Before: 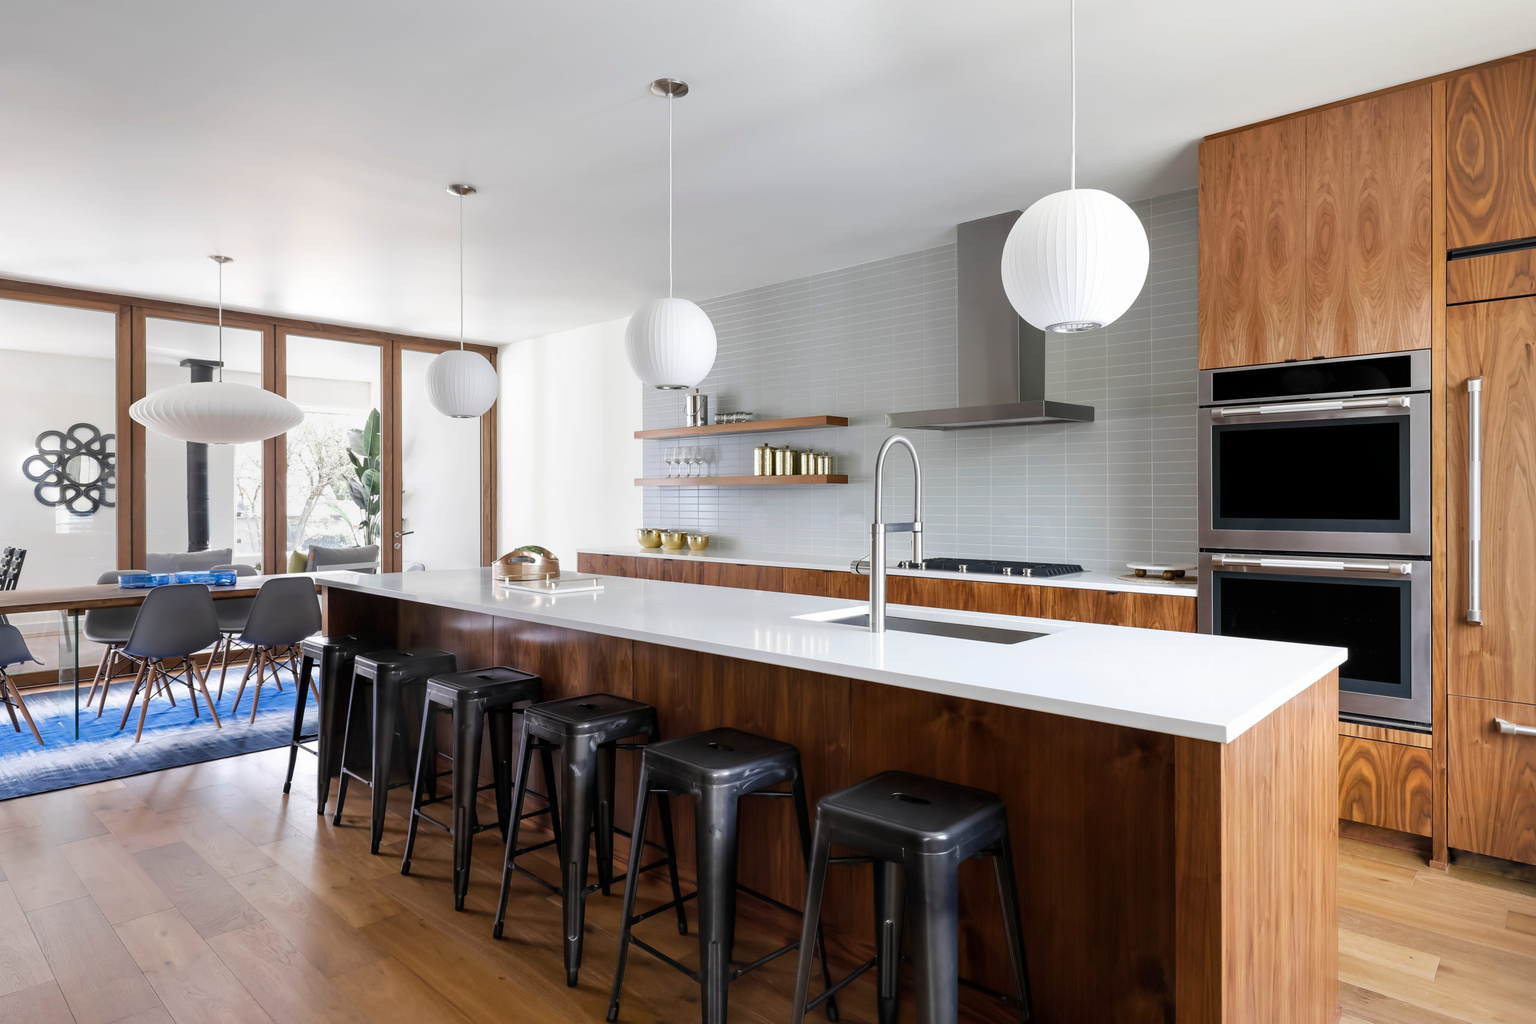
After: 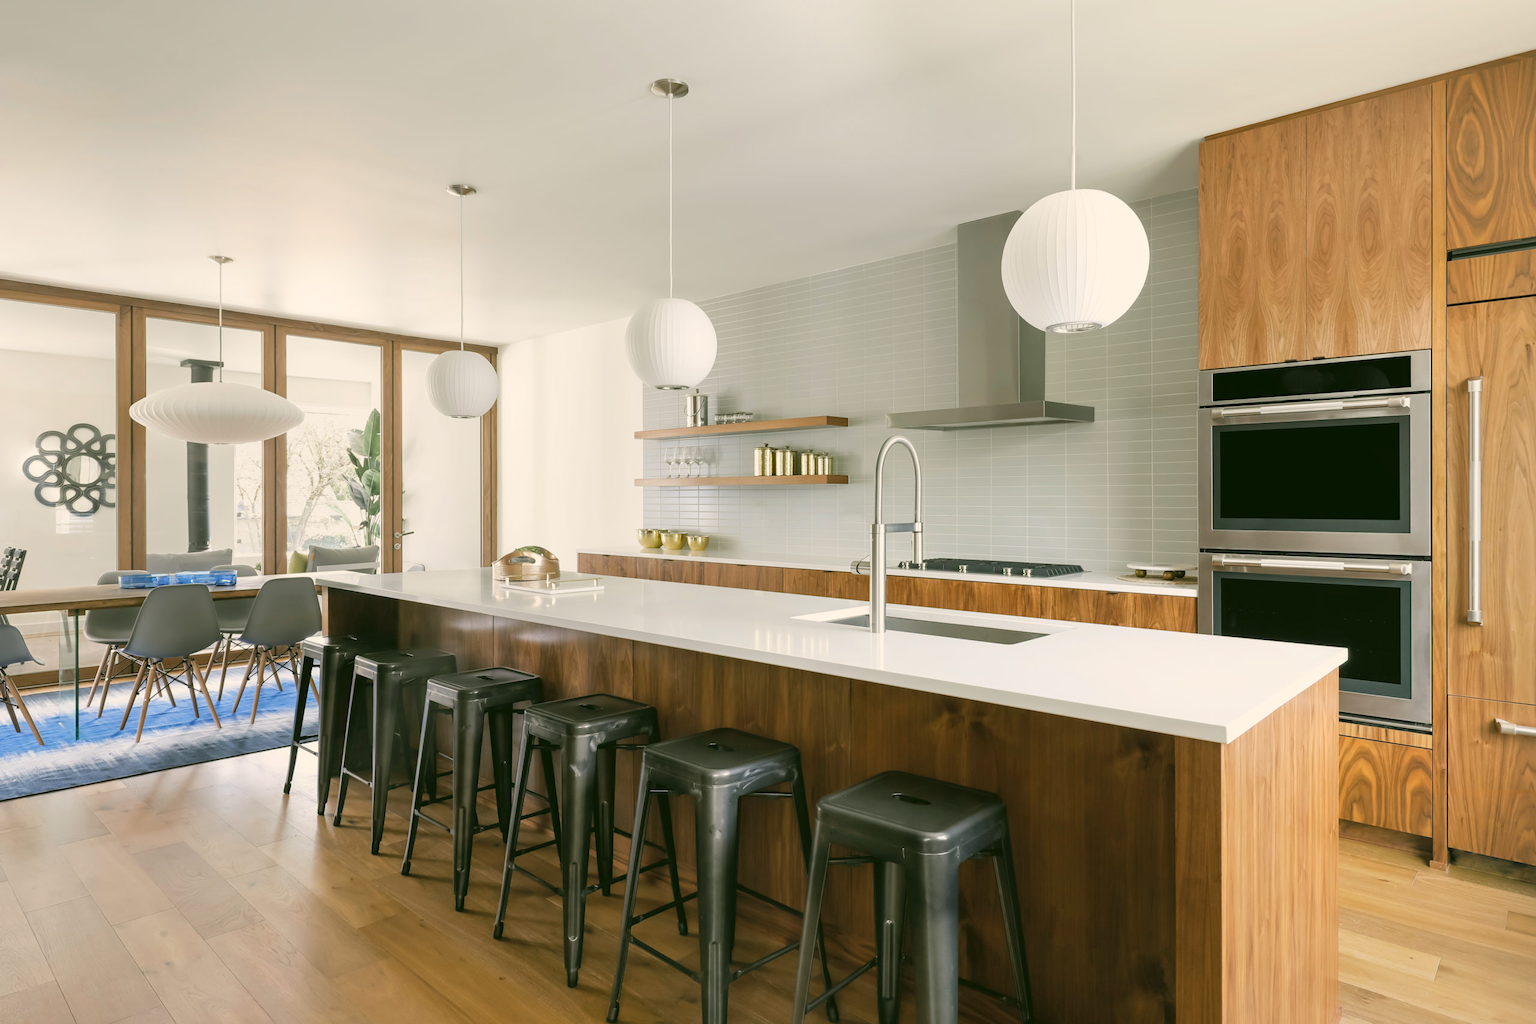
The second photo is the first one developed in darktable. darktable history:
color balance: mode lift, gamma, gain (sRGB), lift [1.04, 1, 1, 0.97], gamma [1.01, 1, 1, 0.97], gain [0.96, 1, 1, 0.97]
color correction: highlights a* 4.02, highlights b* 4.98, shadows a* -7.55, shadows b* 4.98
contrast brightness saturation: brightness 0.13
